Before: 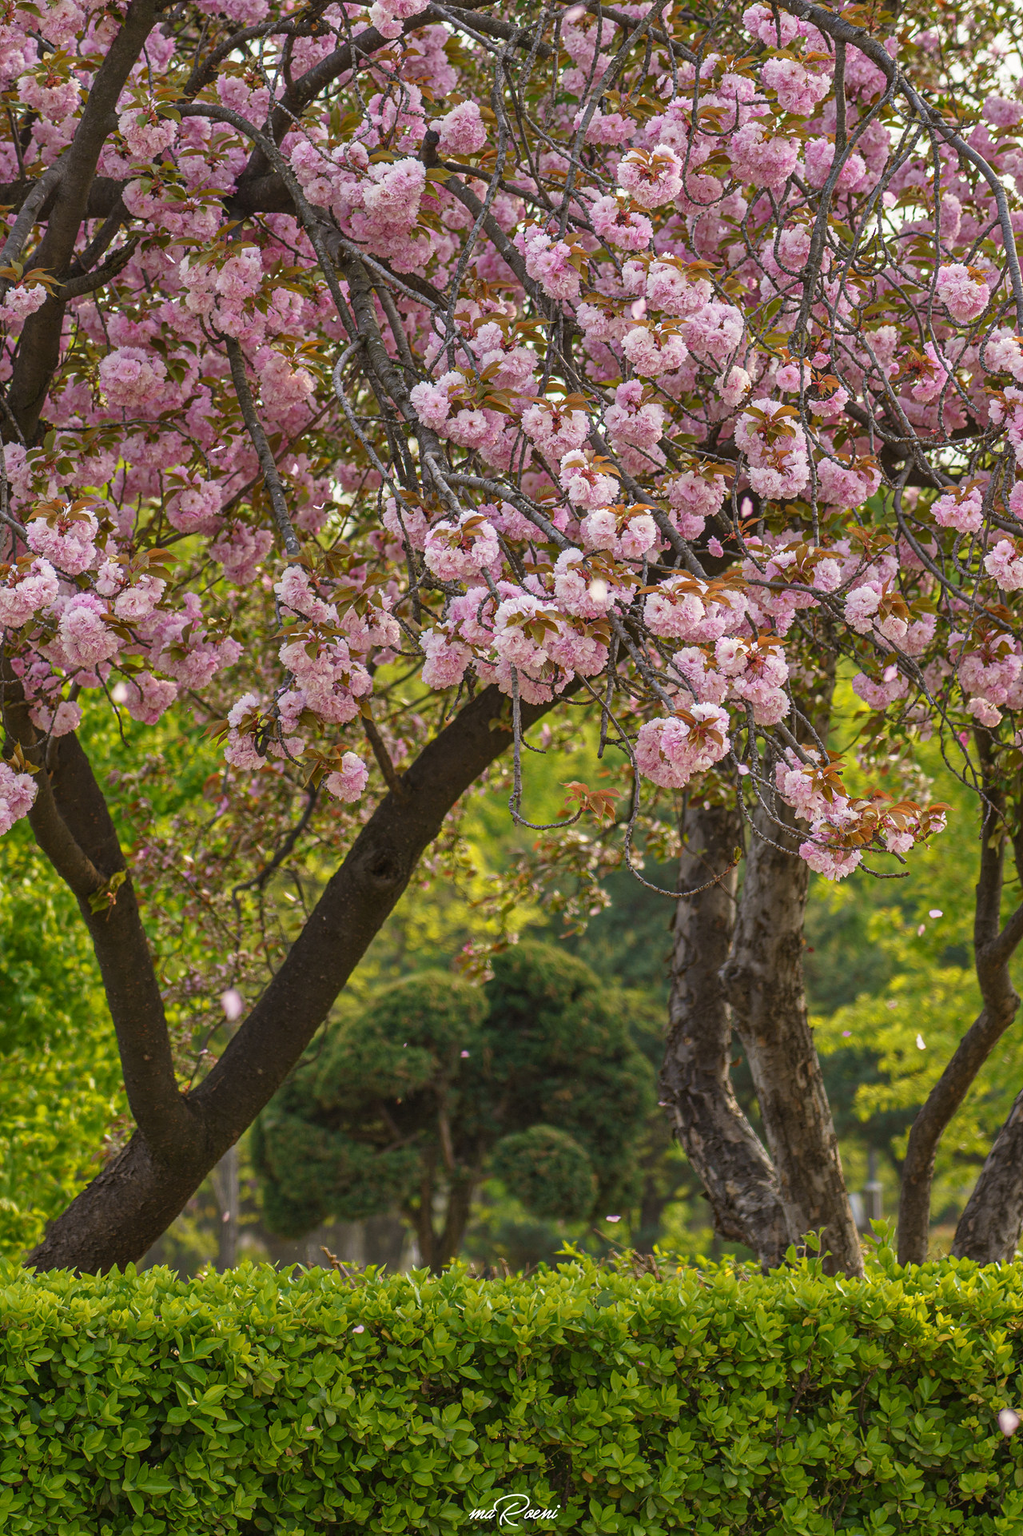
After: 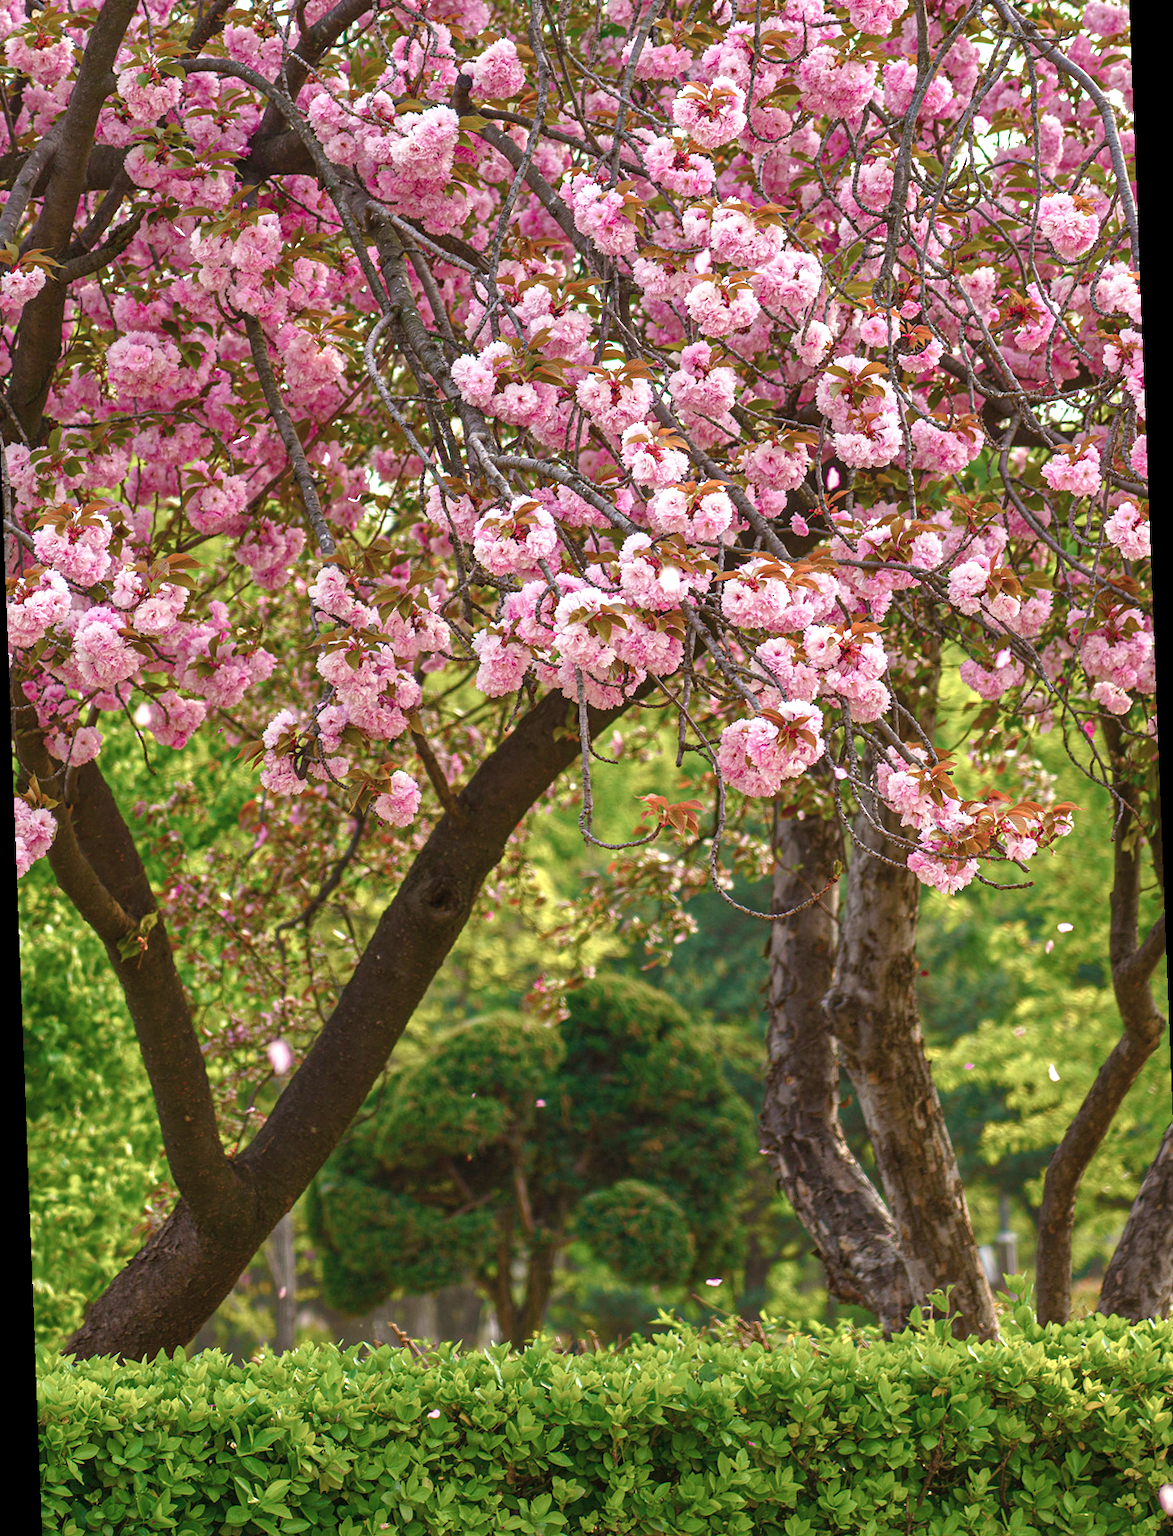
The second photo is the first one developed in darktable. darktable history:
rotate and perspective: rotation -2.22°, lens shift (horizontal) -0.022, automatic cropping off
color contrast: blue-yellow contrast 0.62
crop: left 1.507%, top 6.147%, right 1.379%, bottom 6.637%
color balance rgb: linear chroma grading › shadows -2.2%, linear chroma grading › highlights -15%, linear chroma grading › global chroma -10%, linear chroma grading › mid-tones -10%, perceptual saturation grading › global saturation 45%, perceptual saturation grading › highlights -50%, perceptual saturation grading › shadows 30%, perceptual brilliance grading › global brilliance 18%, global vibrance 45%
